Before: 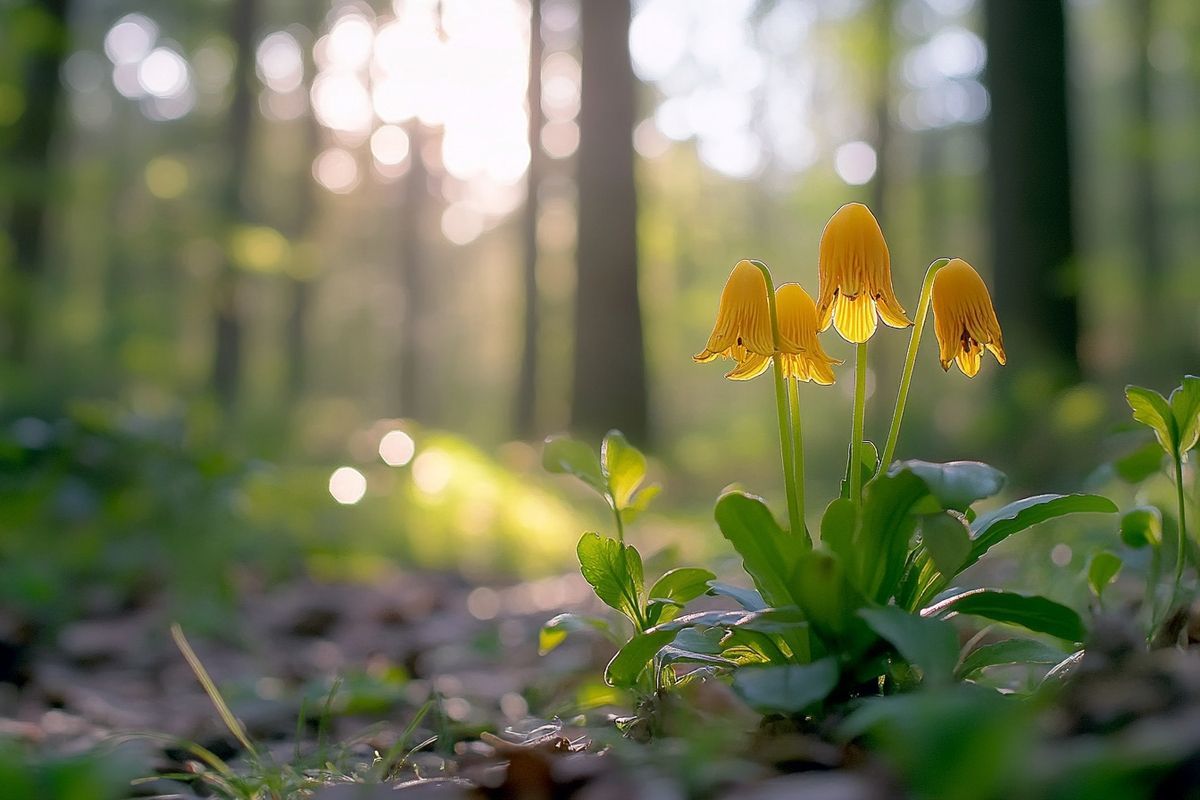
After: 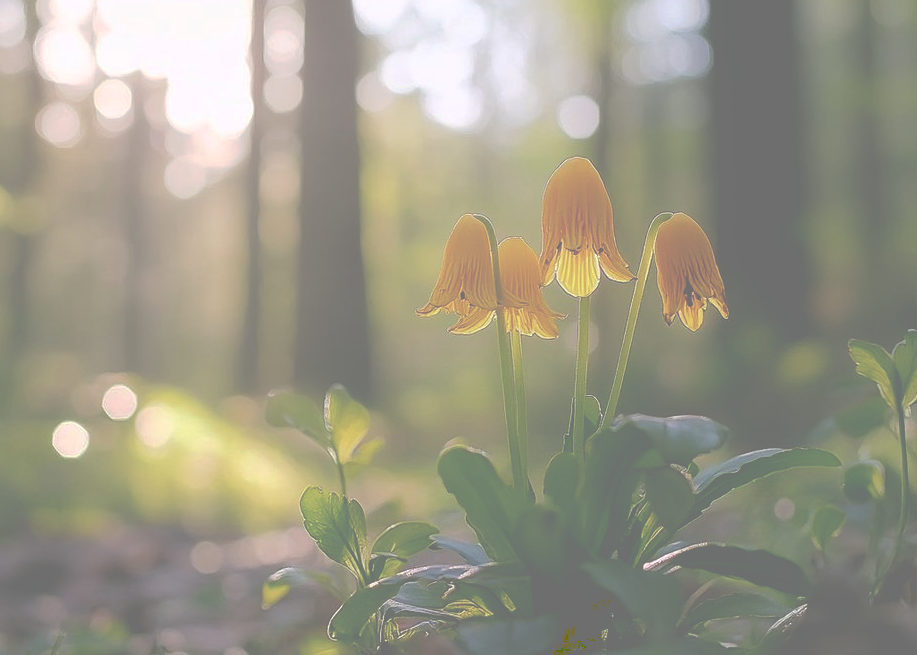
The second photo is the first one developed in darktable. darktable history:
shadows and highlights: shadows 0, highlights 40
crop: left 23.095%, top 5.827%, bottom 11.854%
color balance: mode lift, gamma, gain (sRGB), lift [1, 0.99, 1.01, 0.992], gamma [1, 1.037, 0.974, 0.963]
tone curve: curves: ch0 [(0, 0) (0.003, 0.464) (0.011, 0.464) (0.025, 0.464) (0.044, 0.464) (0.069, 0.464) (0.1, 0.463) (0.136, 0.463) (0.177, 0.464) (0.224, 0.469) (0.277, 0.482) (0.335, 0.501) (0.399, 0.53) (0.468, 0.567) (0.543, 0.61) (0.623, 0.663) (0.709, 0.718) (0.801, 0.779) (0.898, 0.842) (1, 1)], preserve colors none
